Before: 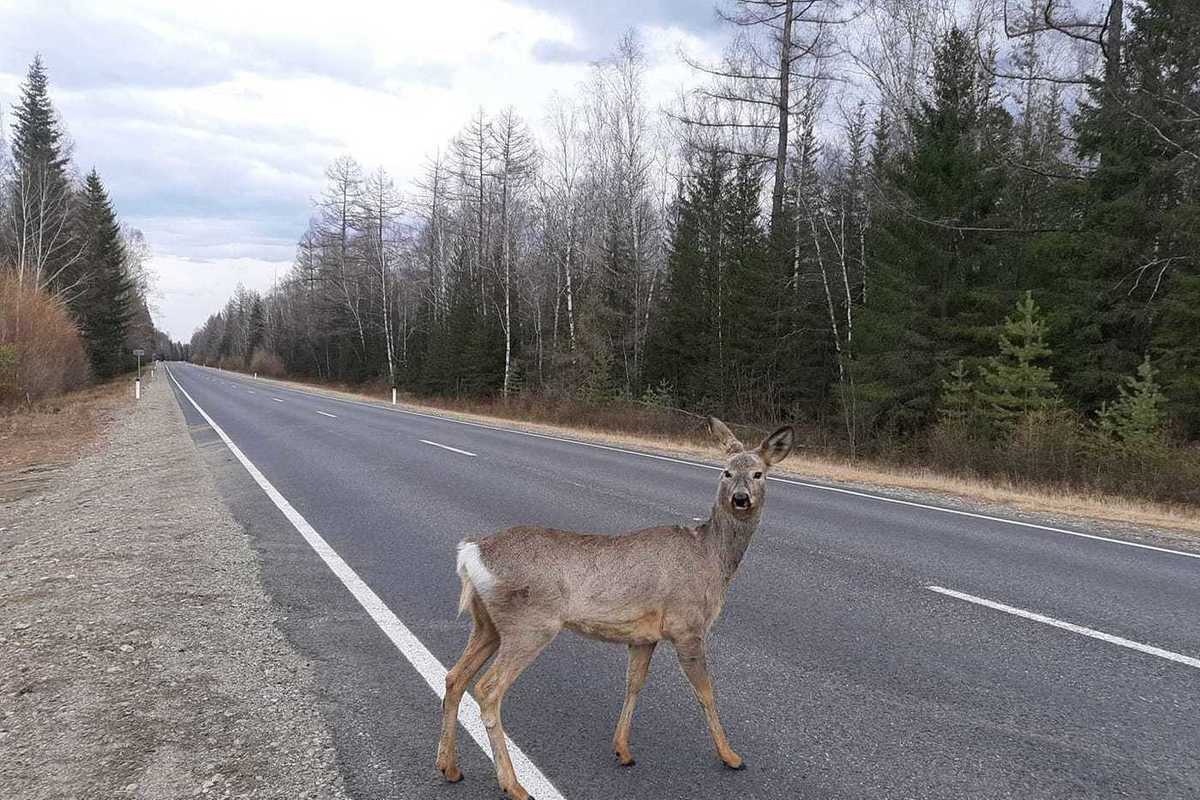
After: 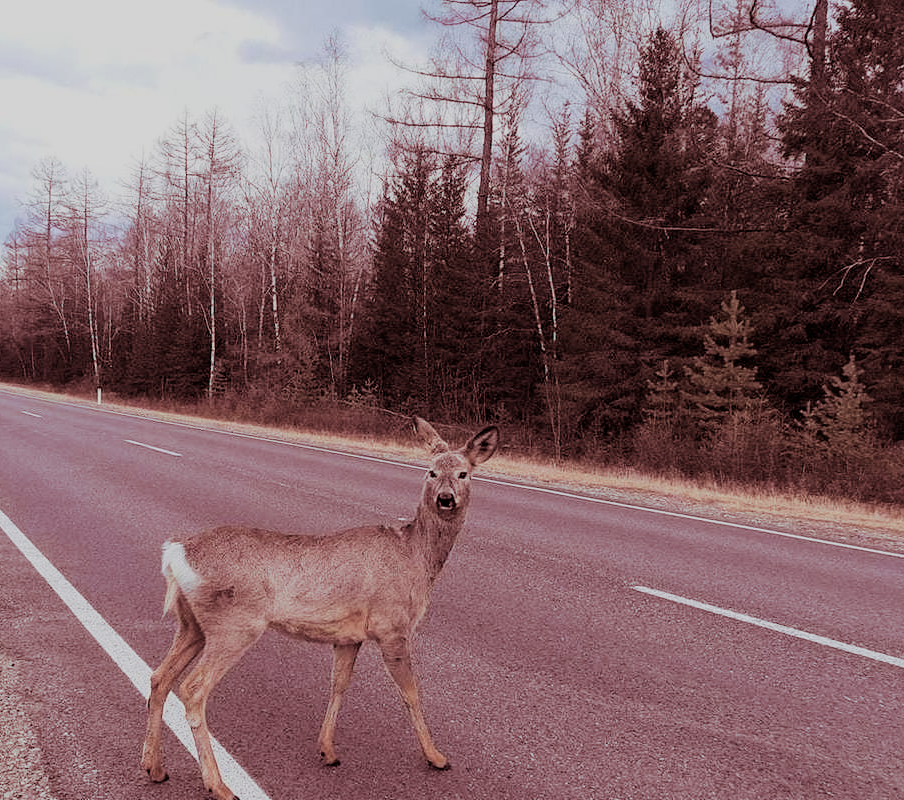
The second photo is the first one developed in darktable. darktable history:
filmic rgb: black relative exposure -6.98 EV, white relative exposure 5.63 EV, hardness 2.86
crop and rotate: left 24.6%
exposure: exposure 0.197 EV, compensate highlight preservation false
split-toning: highlights › hue 187.2°, highlights › saturation 0.83, balance -68.05, compress 56.43%
